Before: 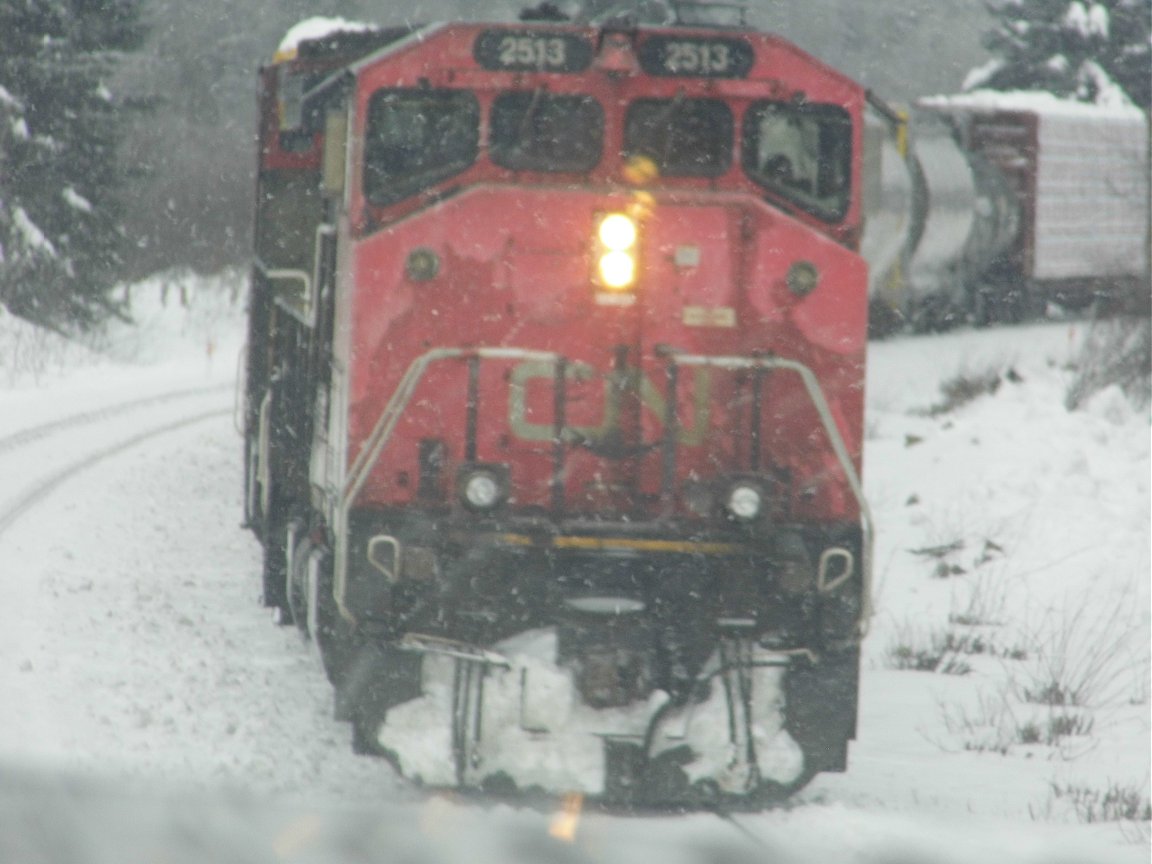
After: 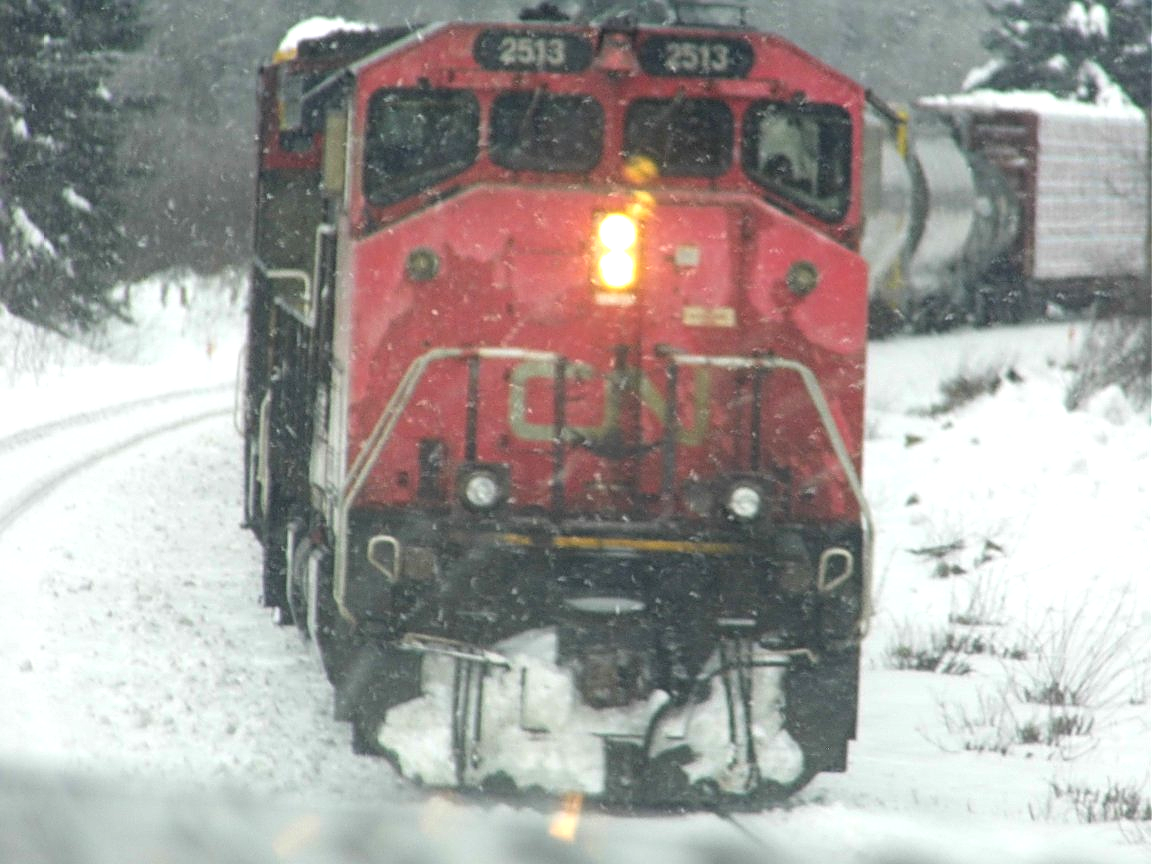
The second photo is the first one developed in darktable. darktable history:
color balance: lift [0.991, 1, 1, 1], gamma [0.996, 1, 1, 1], input saturation 98.52%, contrast 20.34%, output saturation 103.72%
sharpen: on, module defaults
